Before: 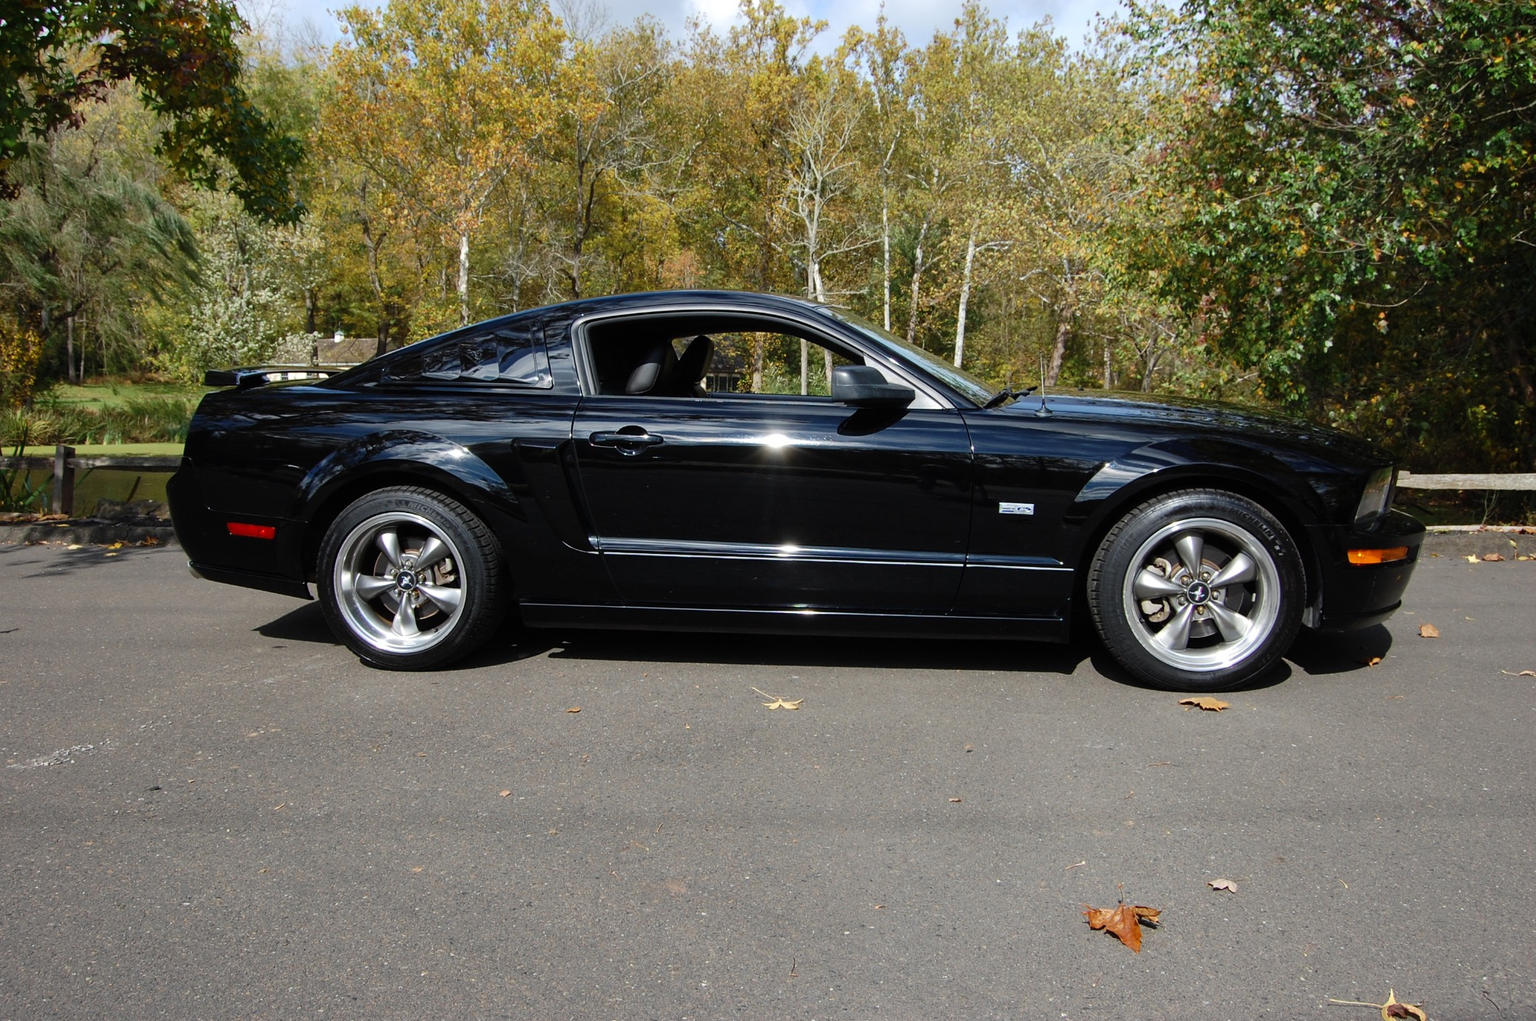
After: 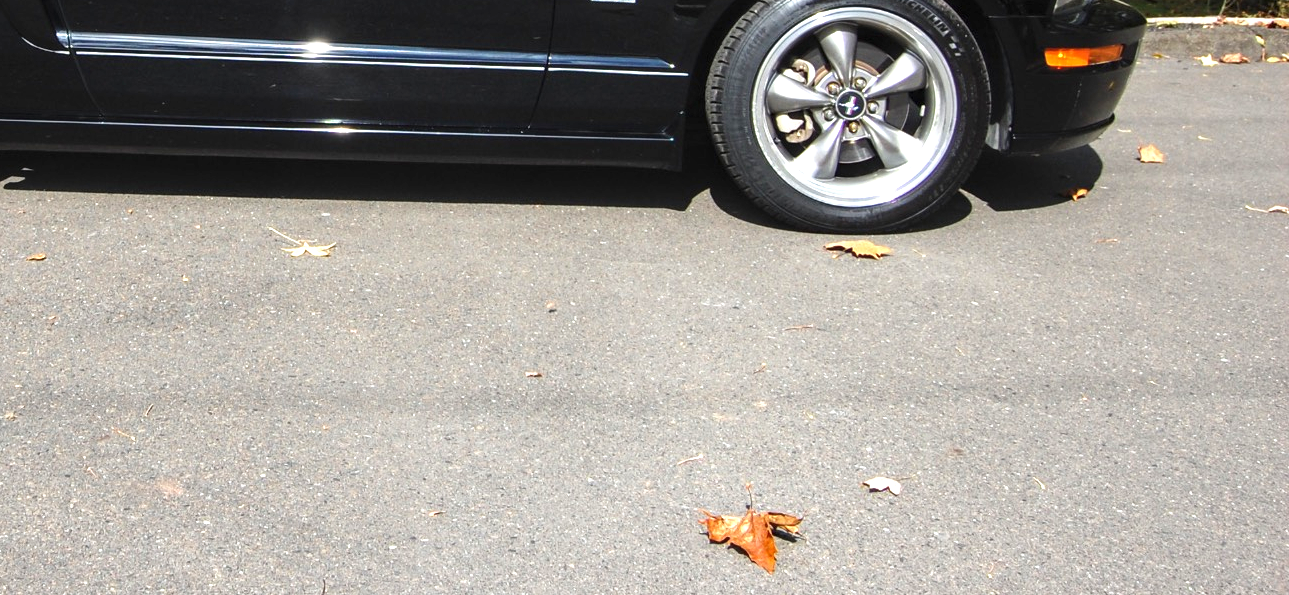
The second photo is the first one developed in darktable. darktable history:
exposure: black level correction 0, exposure 1.173 EV, compensate exposure bias true, compensate highlight preservation false
crop and rotate: left 35.509%, top 50.238%, bottom 4.934%
local contrast: on, module defaults
